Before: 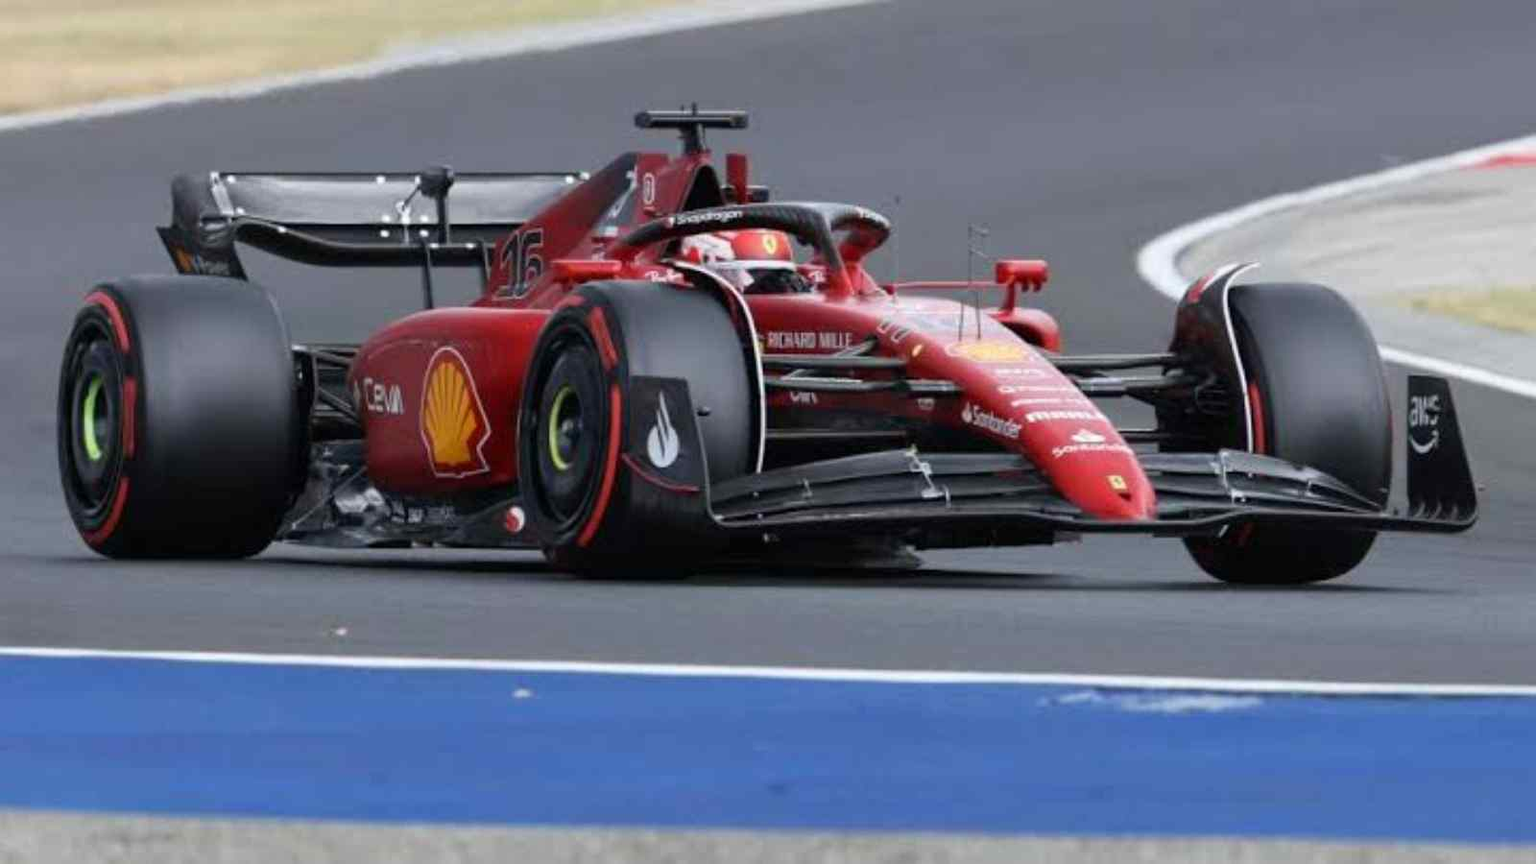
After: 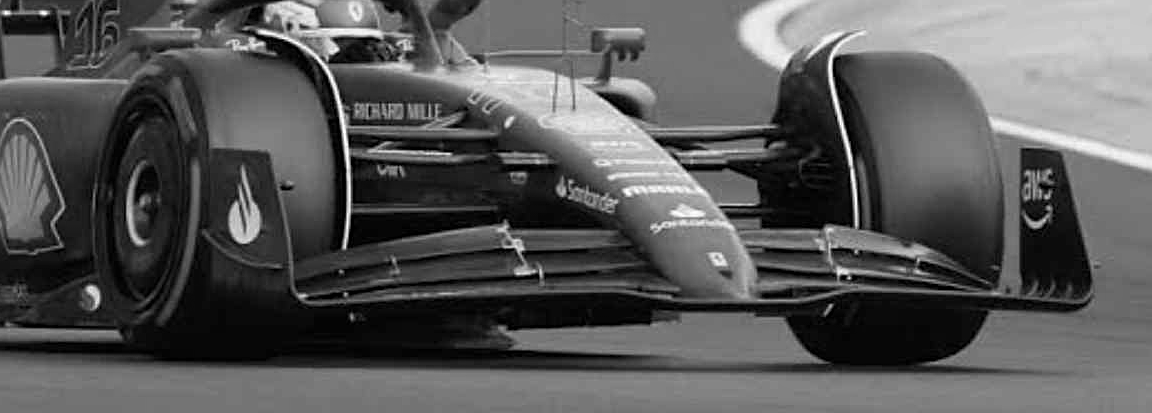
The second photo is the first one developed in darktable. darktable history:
crop and rotate: left 27.938%, top 27.046%, bottom 27.046%
sharpen: on, module defaults
monochrome: a 32, b 64, size 2.3
